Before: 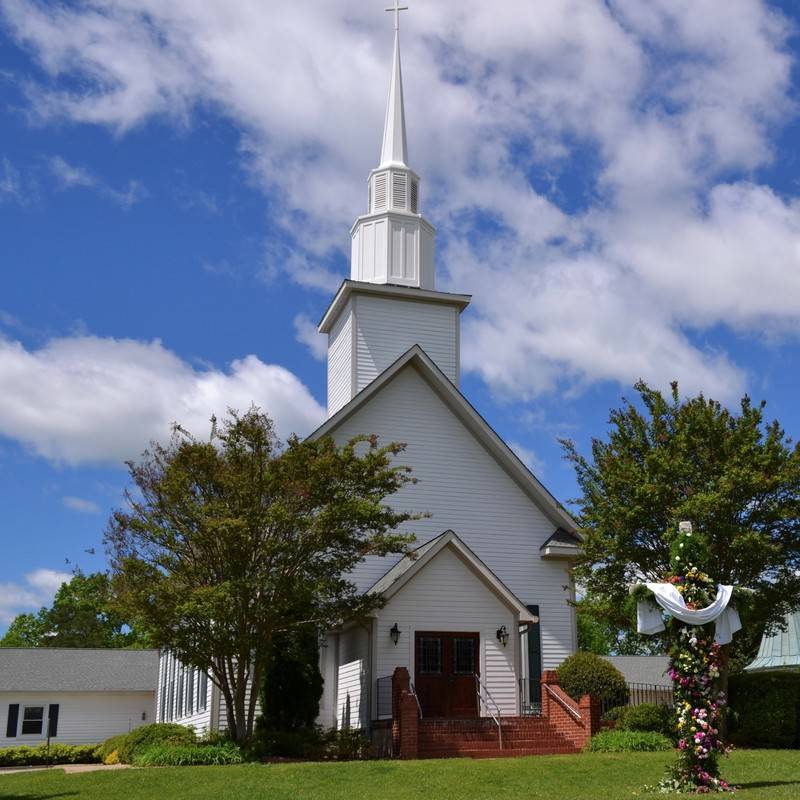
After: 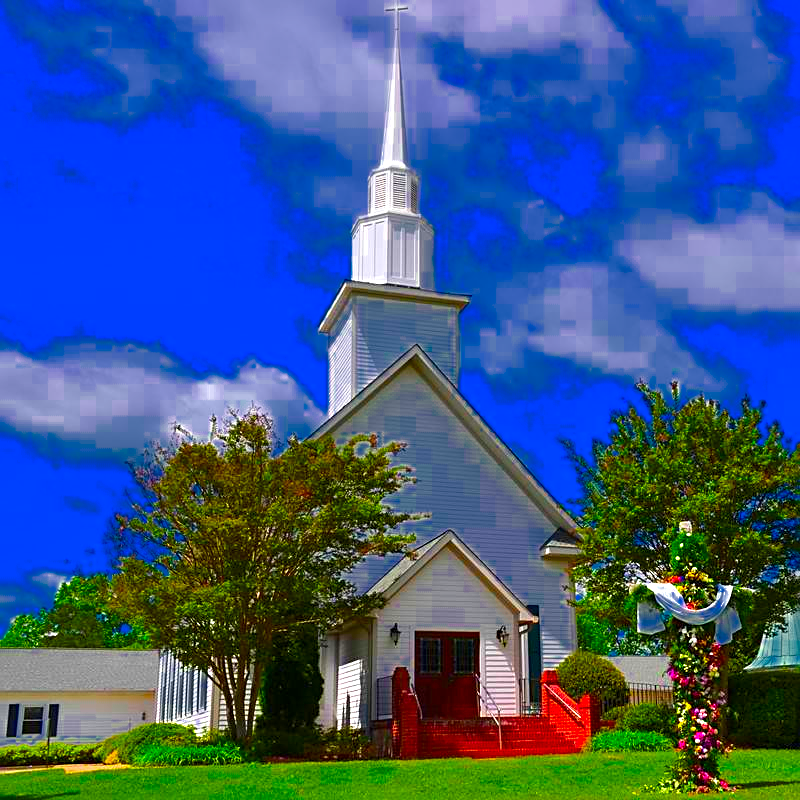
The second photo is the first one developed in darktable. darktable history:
color zones: curves: ch0 [(0, 0.497) (0.143, 0.5) (0.286, 0.5) (0.429, 0.483) (0.571, 0.116) (0.714, -0.006) (0.857, 0.28) (1, 0.497)]
exposure: exposure 0.638 EV, compensate highlight preservation false
sharpen: on, module defaults
color correction: highlights b* -0.045, saturation 2.95
